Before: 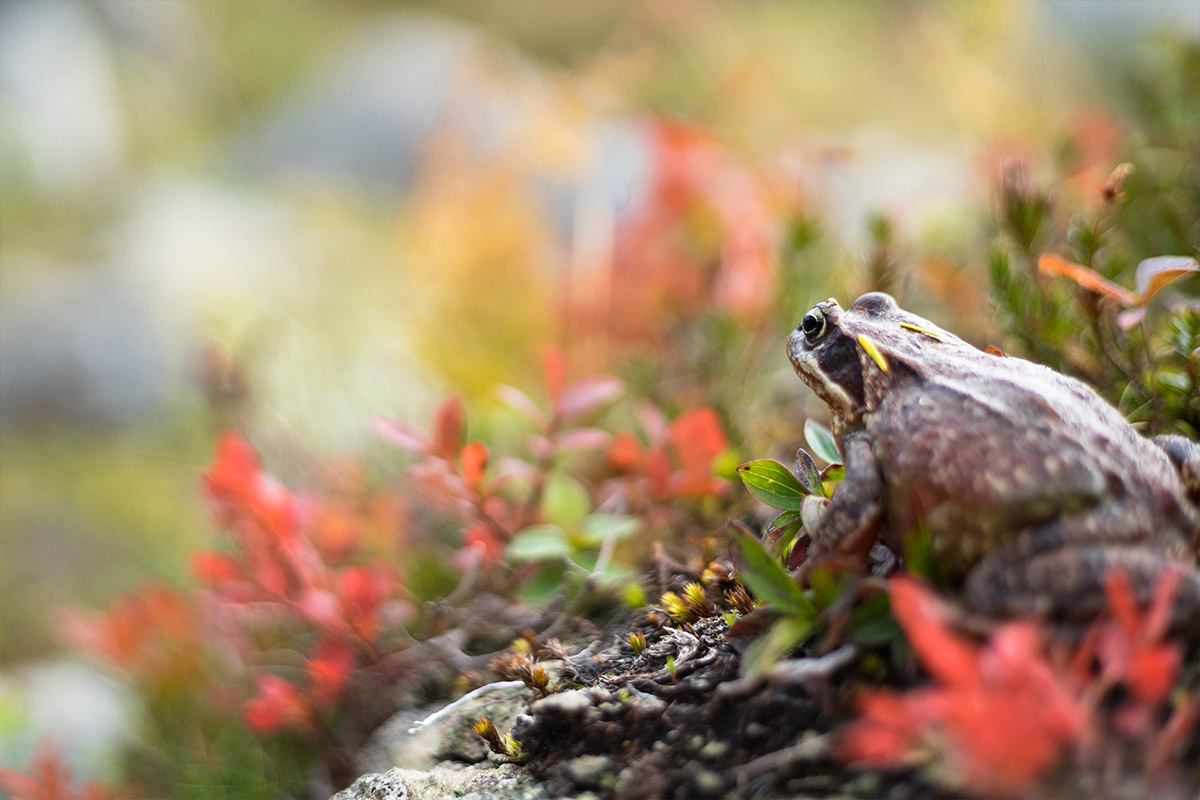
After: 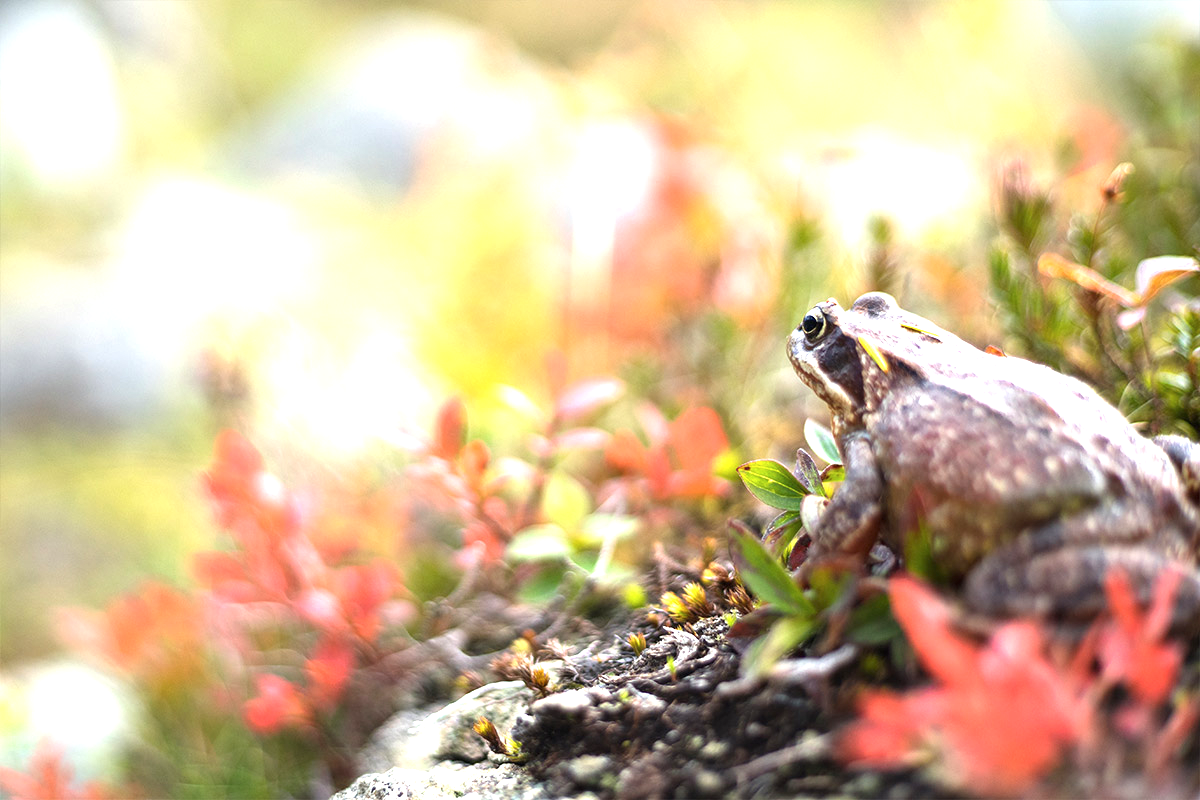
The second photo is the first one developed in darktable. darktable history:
contrast brightness saturation: saturation -0.04
exposure: black level correction 0, exposure 1.1 EV, compensate exposure bias true, compensate highlight preservation false
